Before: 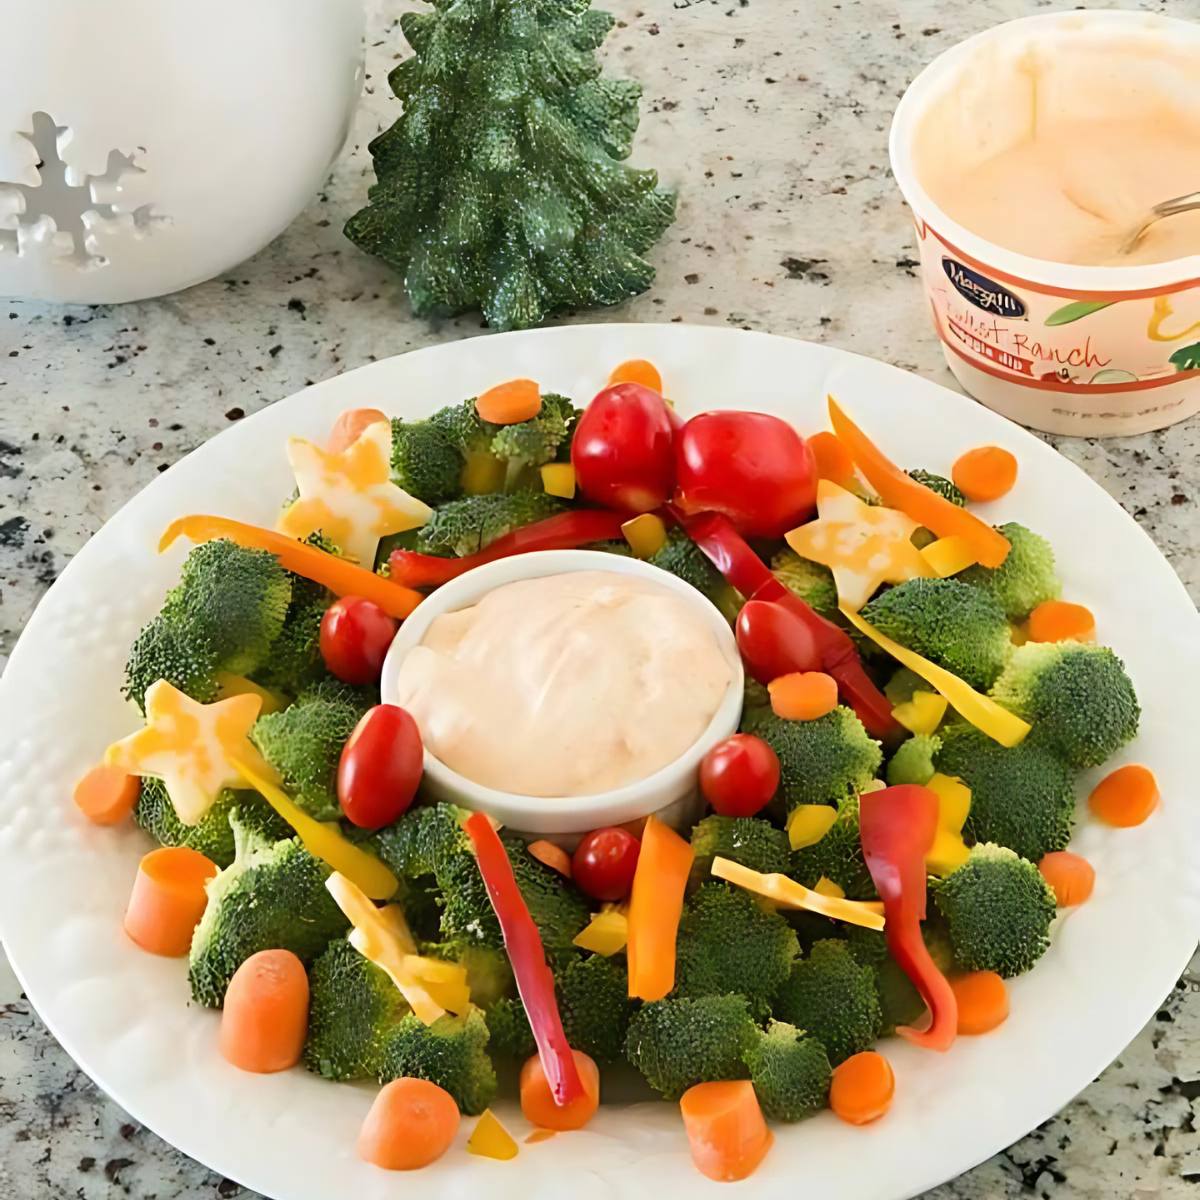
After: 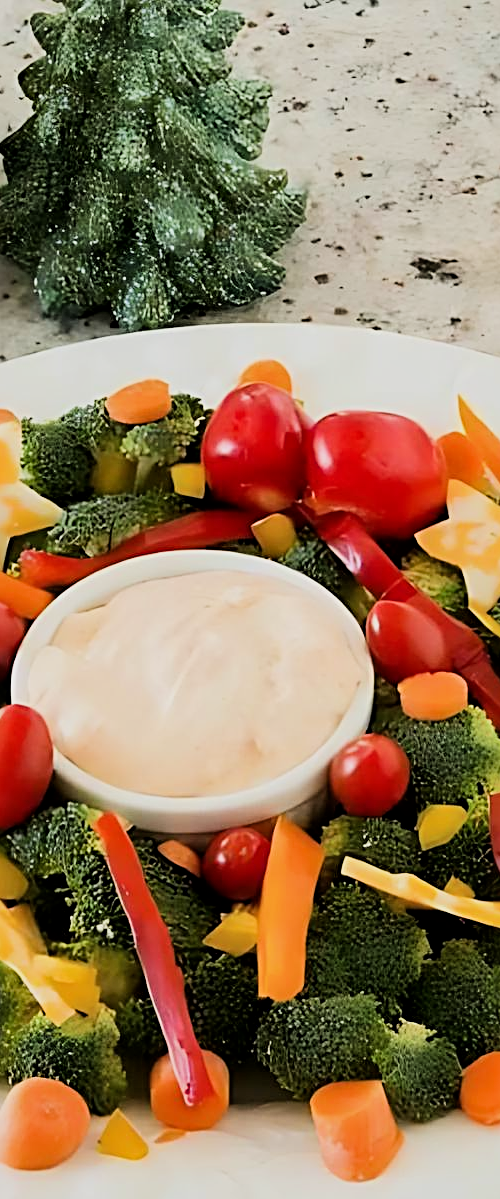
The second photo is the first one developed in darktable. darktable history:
sharpen: radius 2.75
local contrast: mode bilateral grid, contrast 19, coarseness 51, detail 119%, midtone range 0.2
filmic rgb: black relative exposure -7.65 EV, white relative exposure 4.56 EV, hardness 3.61, contrast 1.264
crop: left 30.873%, right 27.428%
